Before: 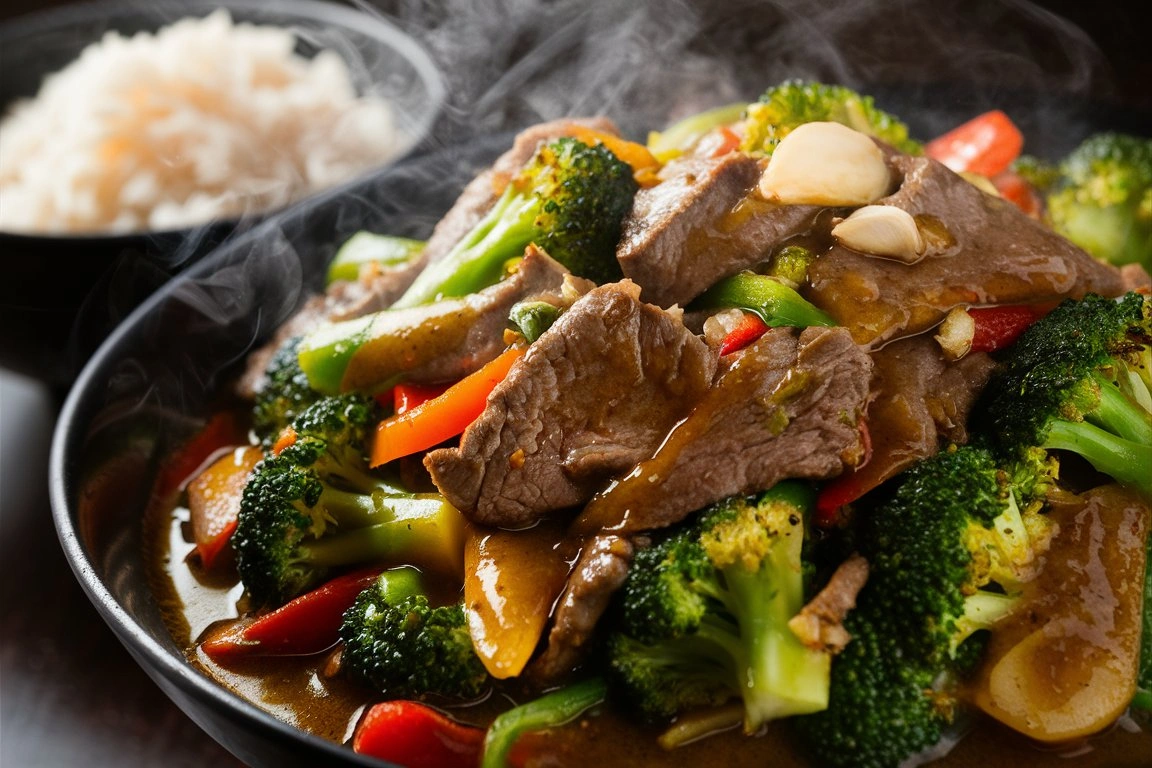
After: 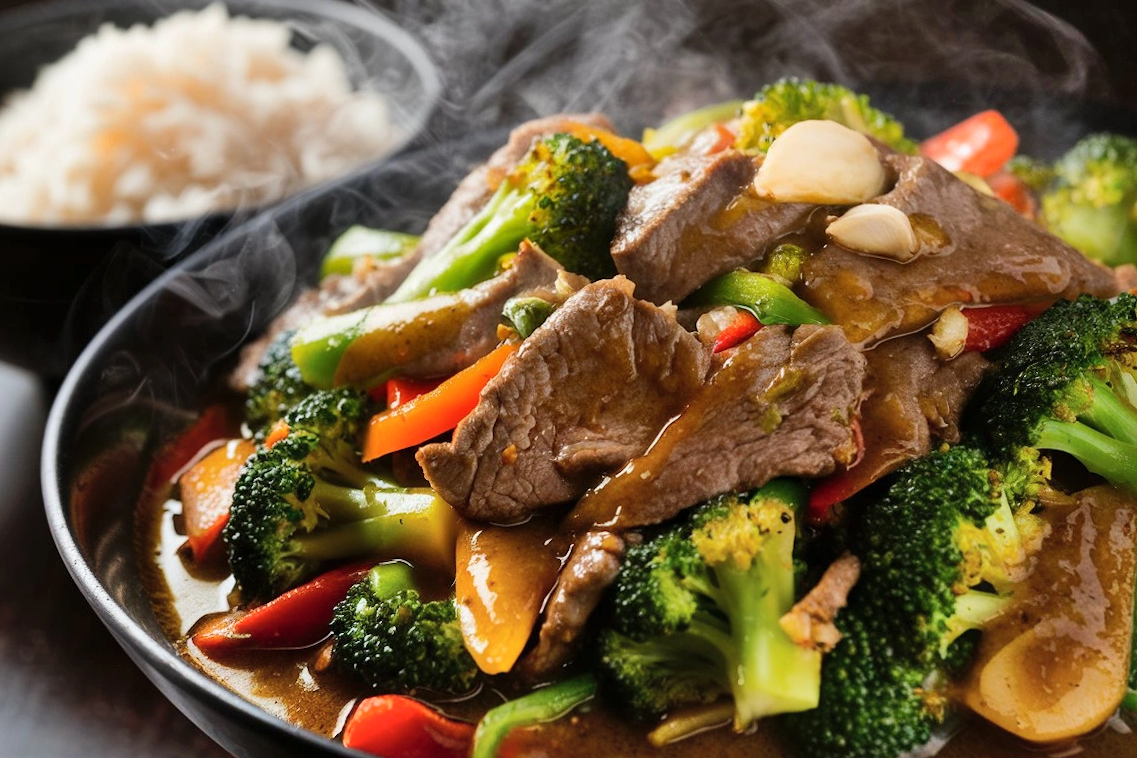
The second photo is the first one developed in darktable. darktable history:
shadows and highlights: shadows 60, soften with gaussian
crop and rotate: angle -0.5°
